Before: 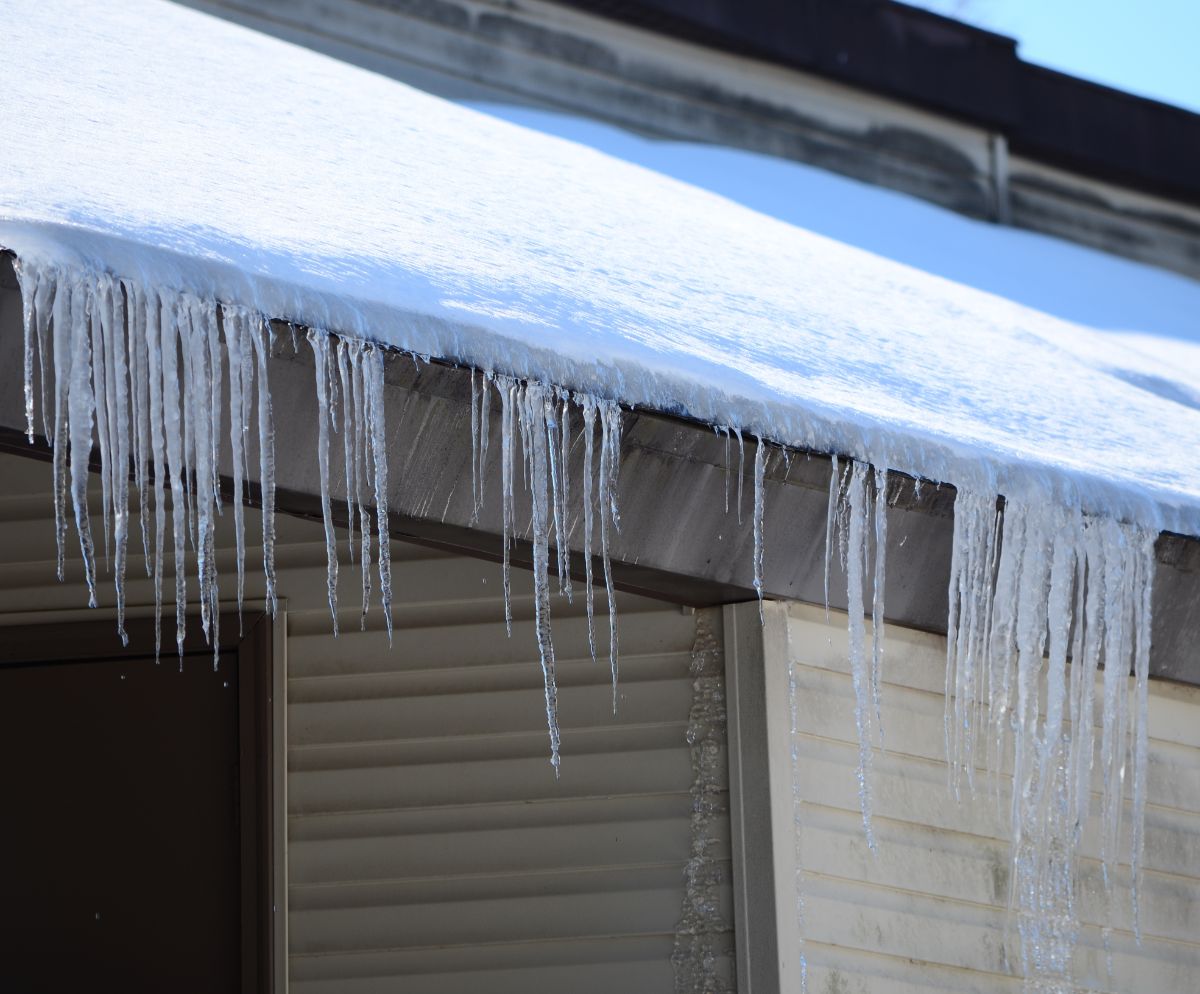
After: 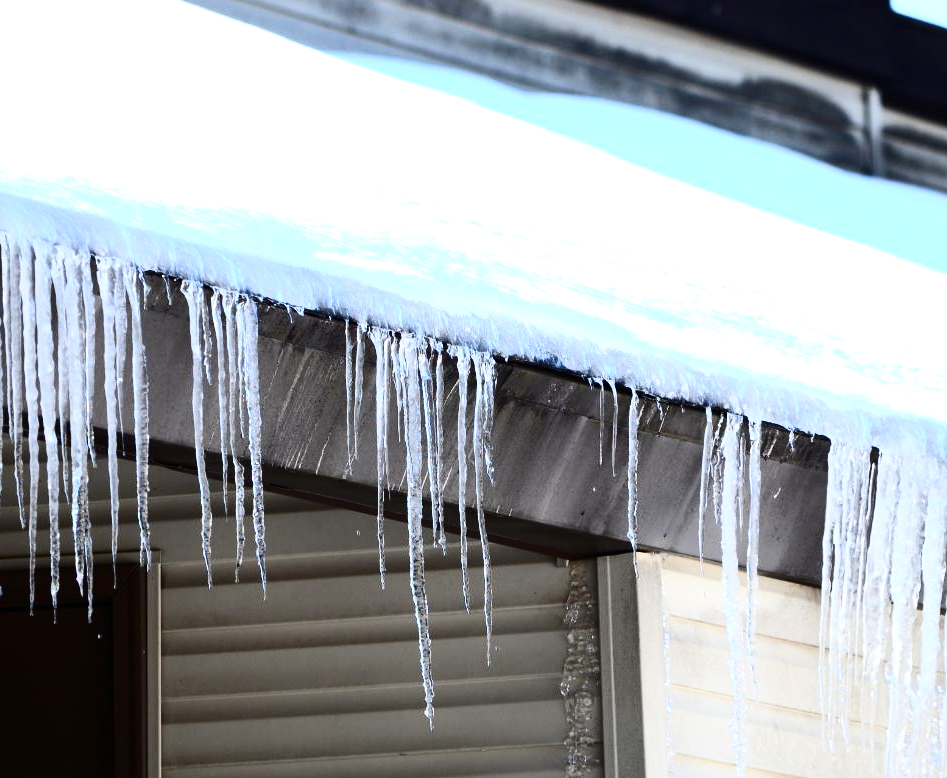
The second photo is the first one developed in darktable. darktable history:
exposure: exposure 0.208 EV, compensate highlight preservation false
contrast brightness saturation: contrast 0.289
tone equalizer: -8 EV -0.763 EV, -7 EV -0.729 EV, -6 EV -0.622 EV, -5 EV -0.402 EV, -3 EV 0.379 EV, -2 EV 0.6 EV, -1 EV 0.699 EV, +0 EV 0.772 EV
crop and rotate: left 10.511%, top 5.025%, right 10.504%, bottom 16.692%
